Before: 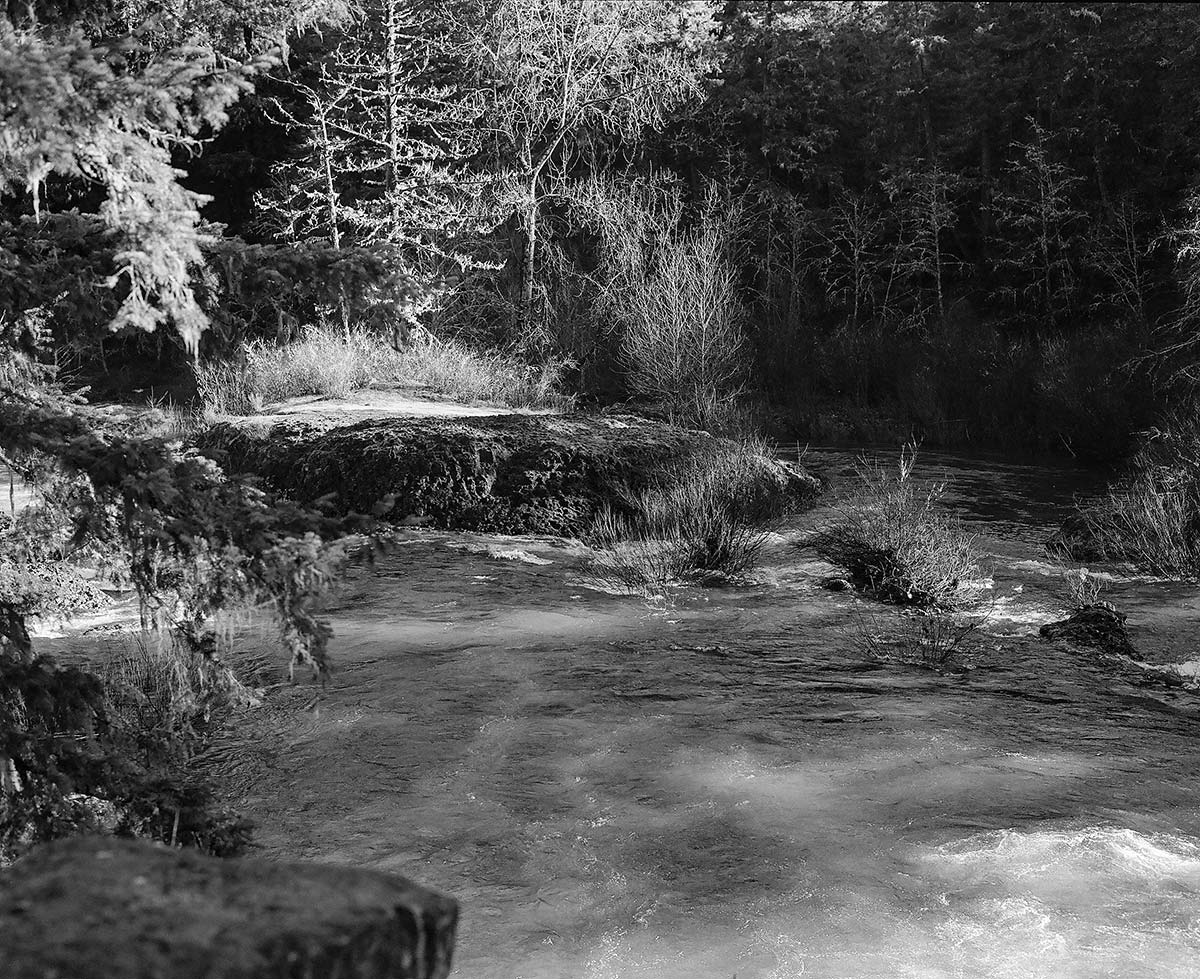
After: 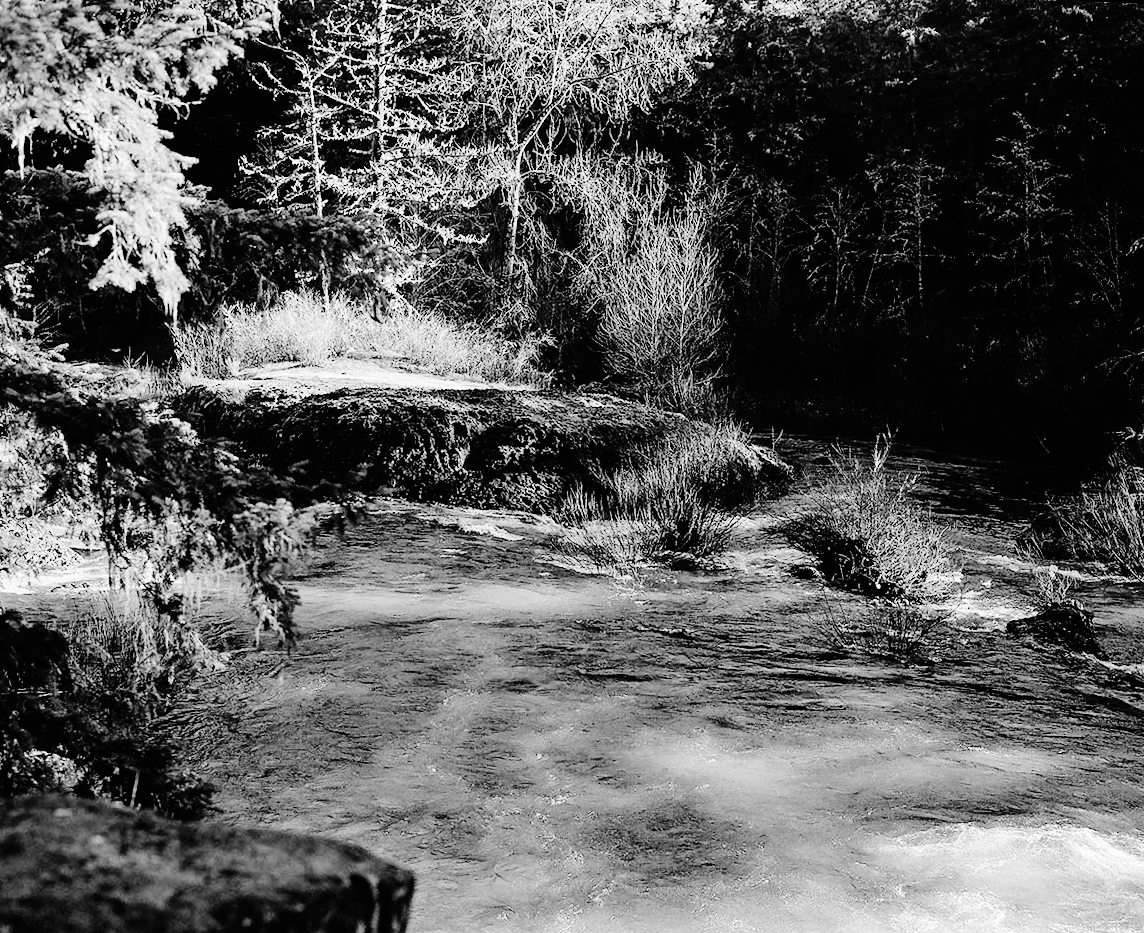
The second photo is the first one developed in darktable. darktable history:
crop and rotate: angle -2.31°
base curve: curves: ch0 [(0, 0) (0.036, 0.01) (0.123, 0.254) (0.258, 0.504) (0.507, 0.748) (1, 1)], preserve colors none
